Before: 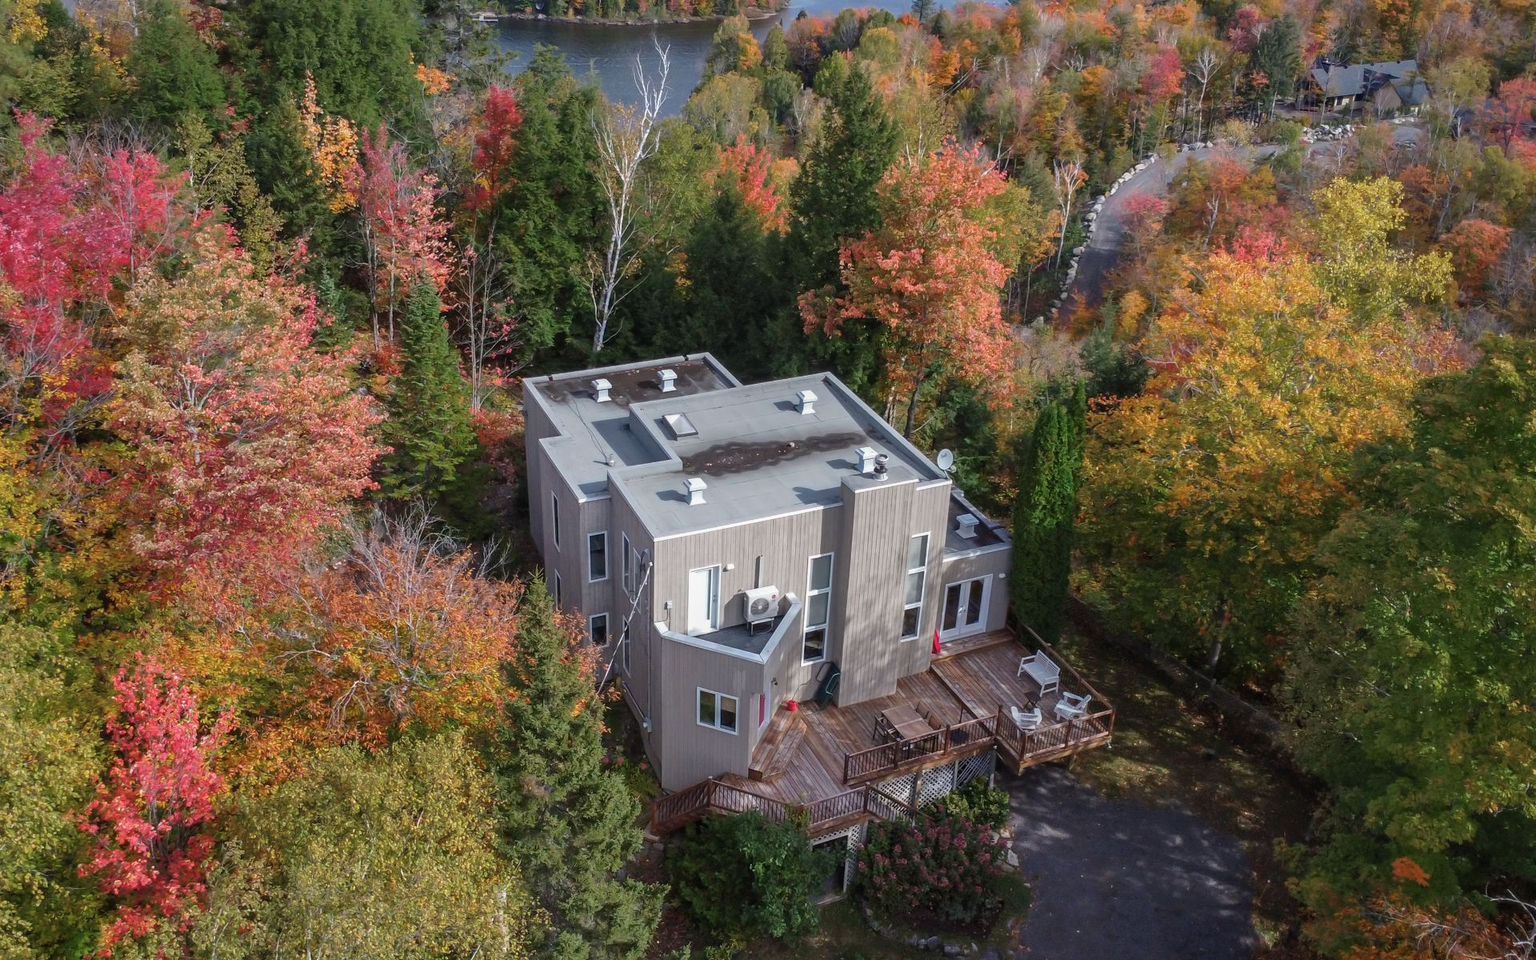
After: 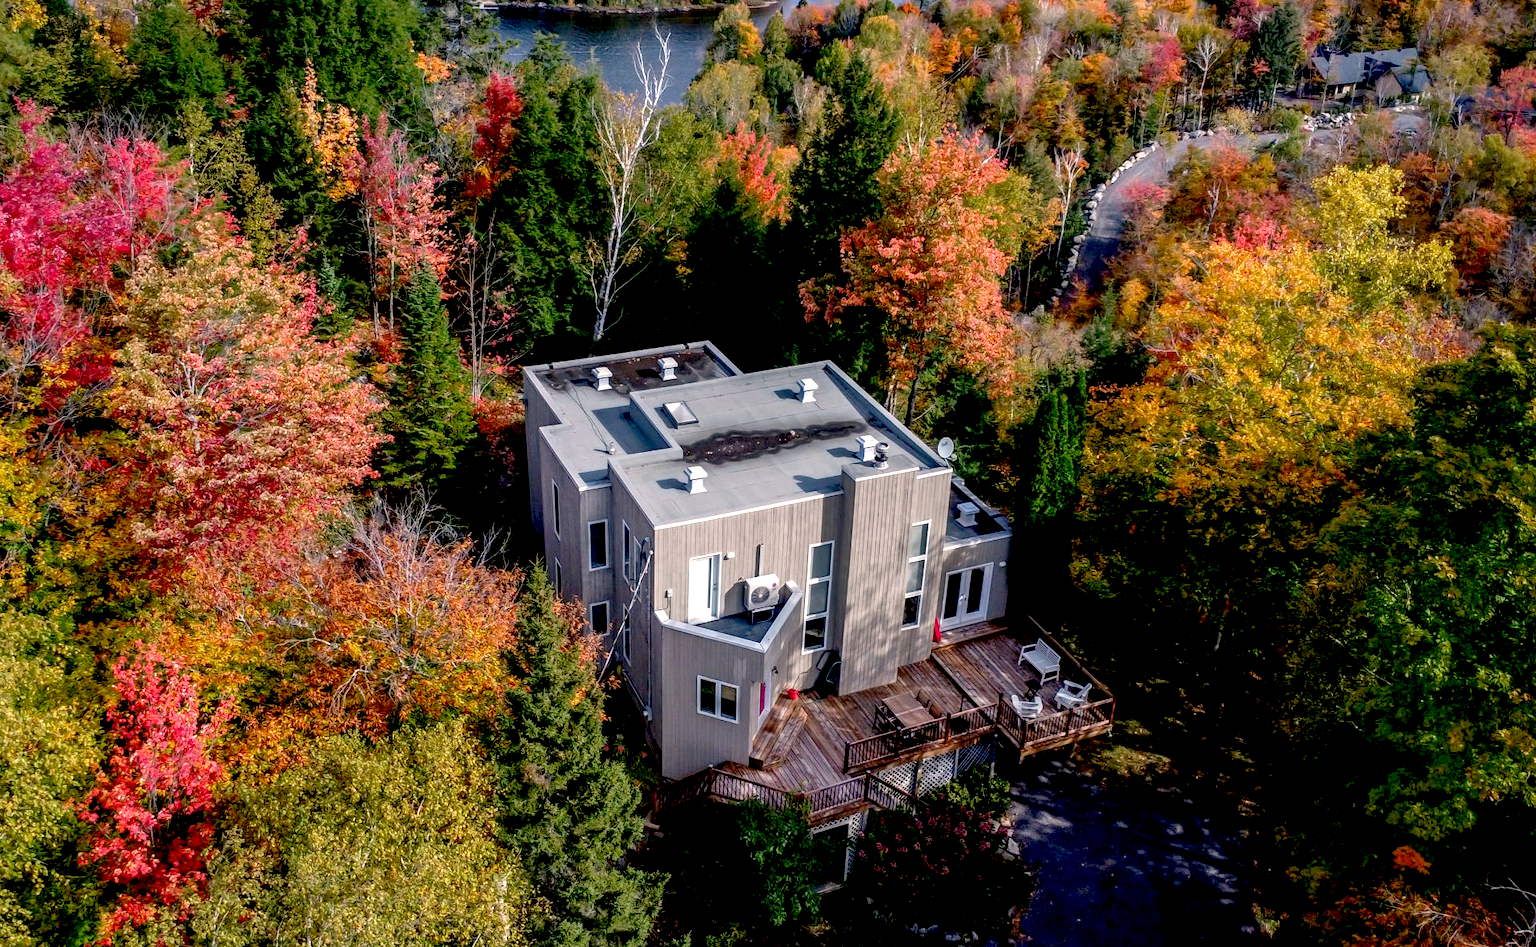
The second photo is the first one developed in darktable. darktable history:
color correction: highlights a* 5.39, highlights b* 5.35, shadows a* -4.02, shadows b* -5.2
exposure: black level correction 0.039, exposure 0.499 EV, compensate exposure bias true, compensate highlight preservation false
local contrast: on, module defaults
crop: top 1.277%, right 0.008%
